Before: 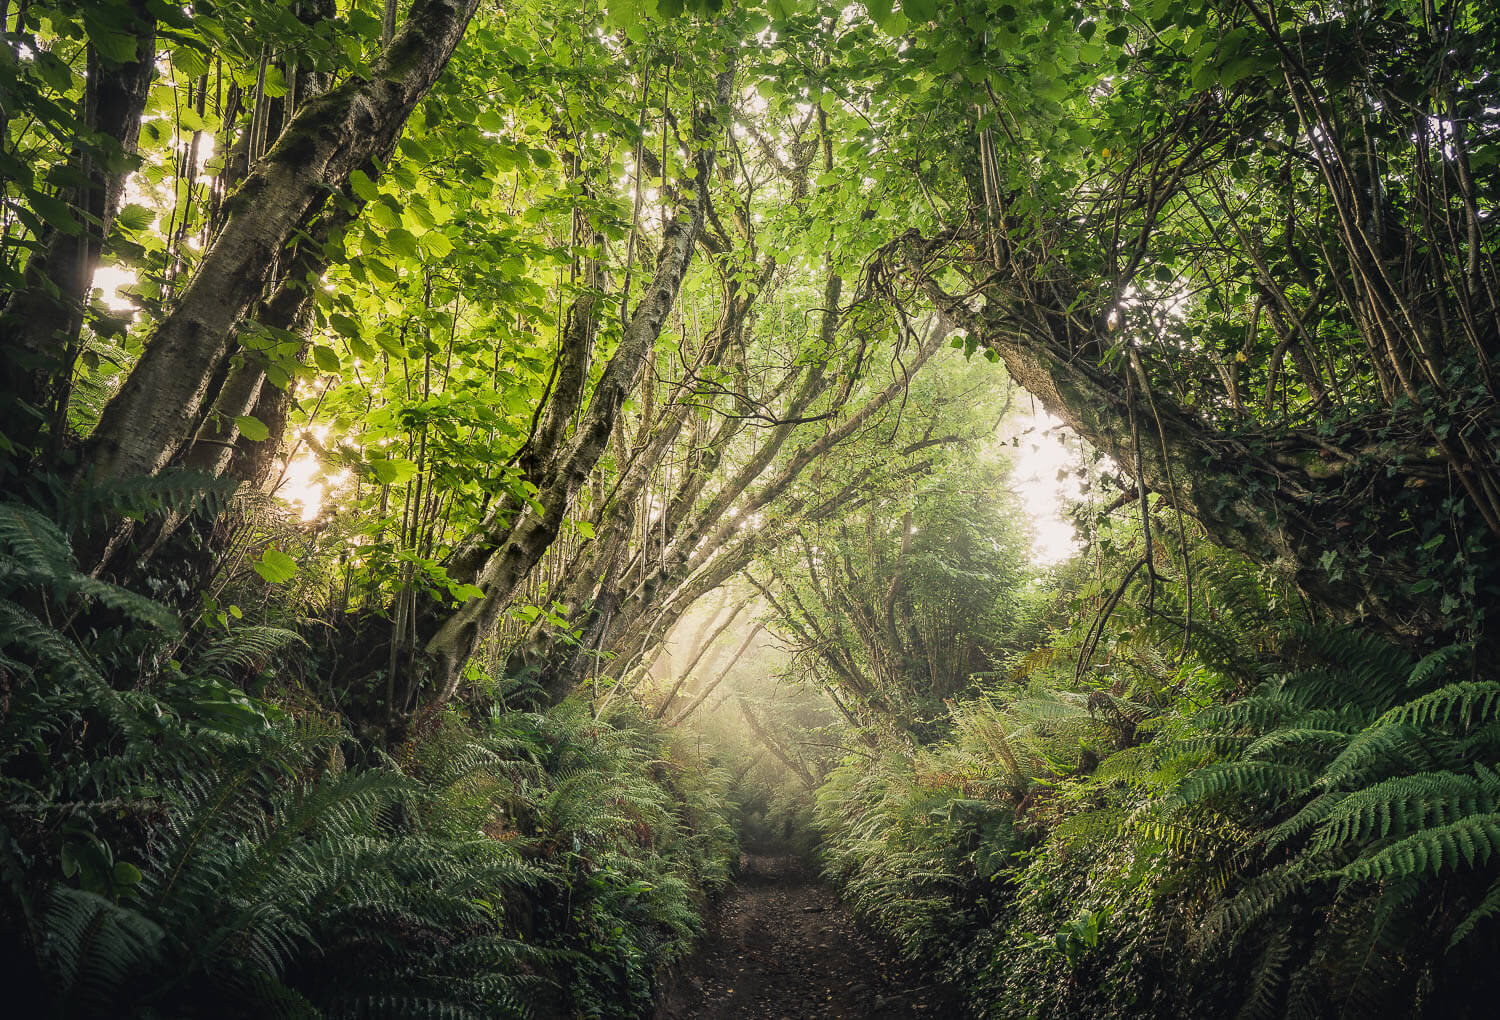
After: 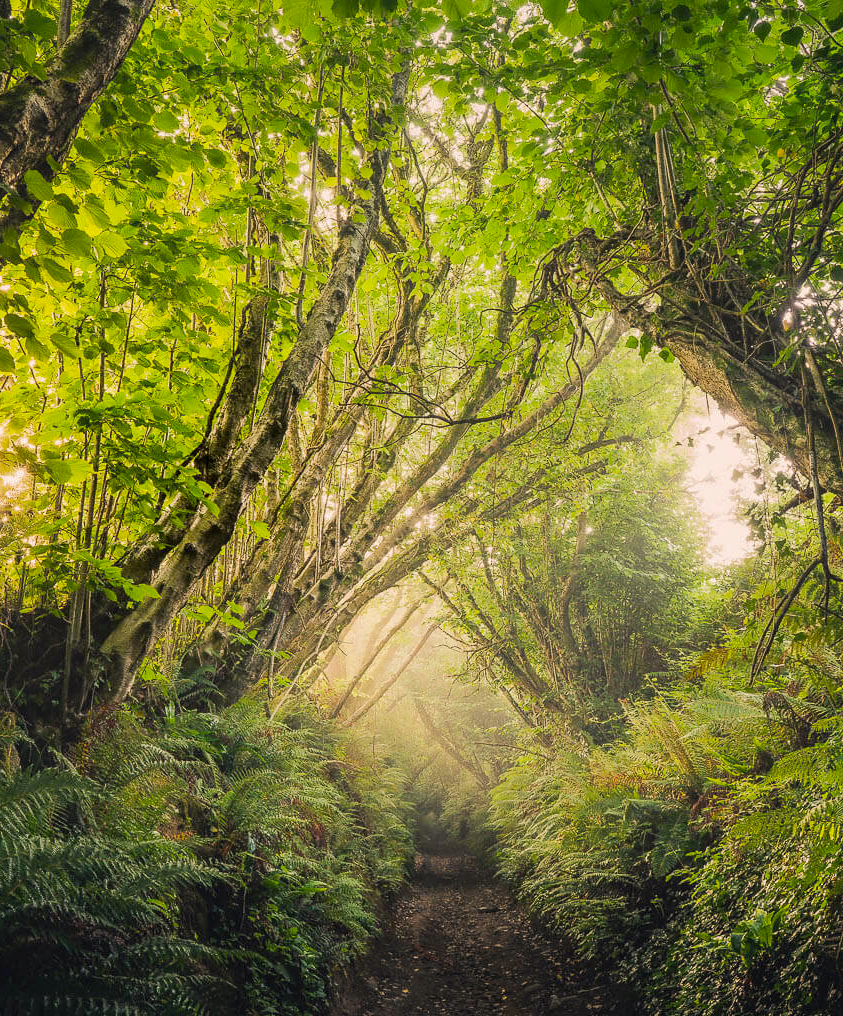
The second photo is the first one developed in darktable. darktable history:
crop: left 21.674%, right 22.086%
color correction: highlights a* 3.84, highlights b* 5.07
color balance rgb: perceptual saturation grading › global saturation 25%, global vibrance 10%
base curve: curves: ch0 [(0, 0) (0.262, 0.32) (0.722, 0.705) (1, 1)]
